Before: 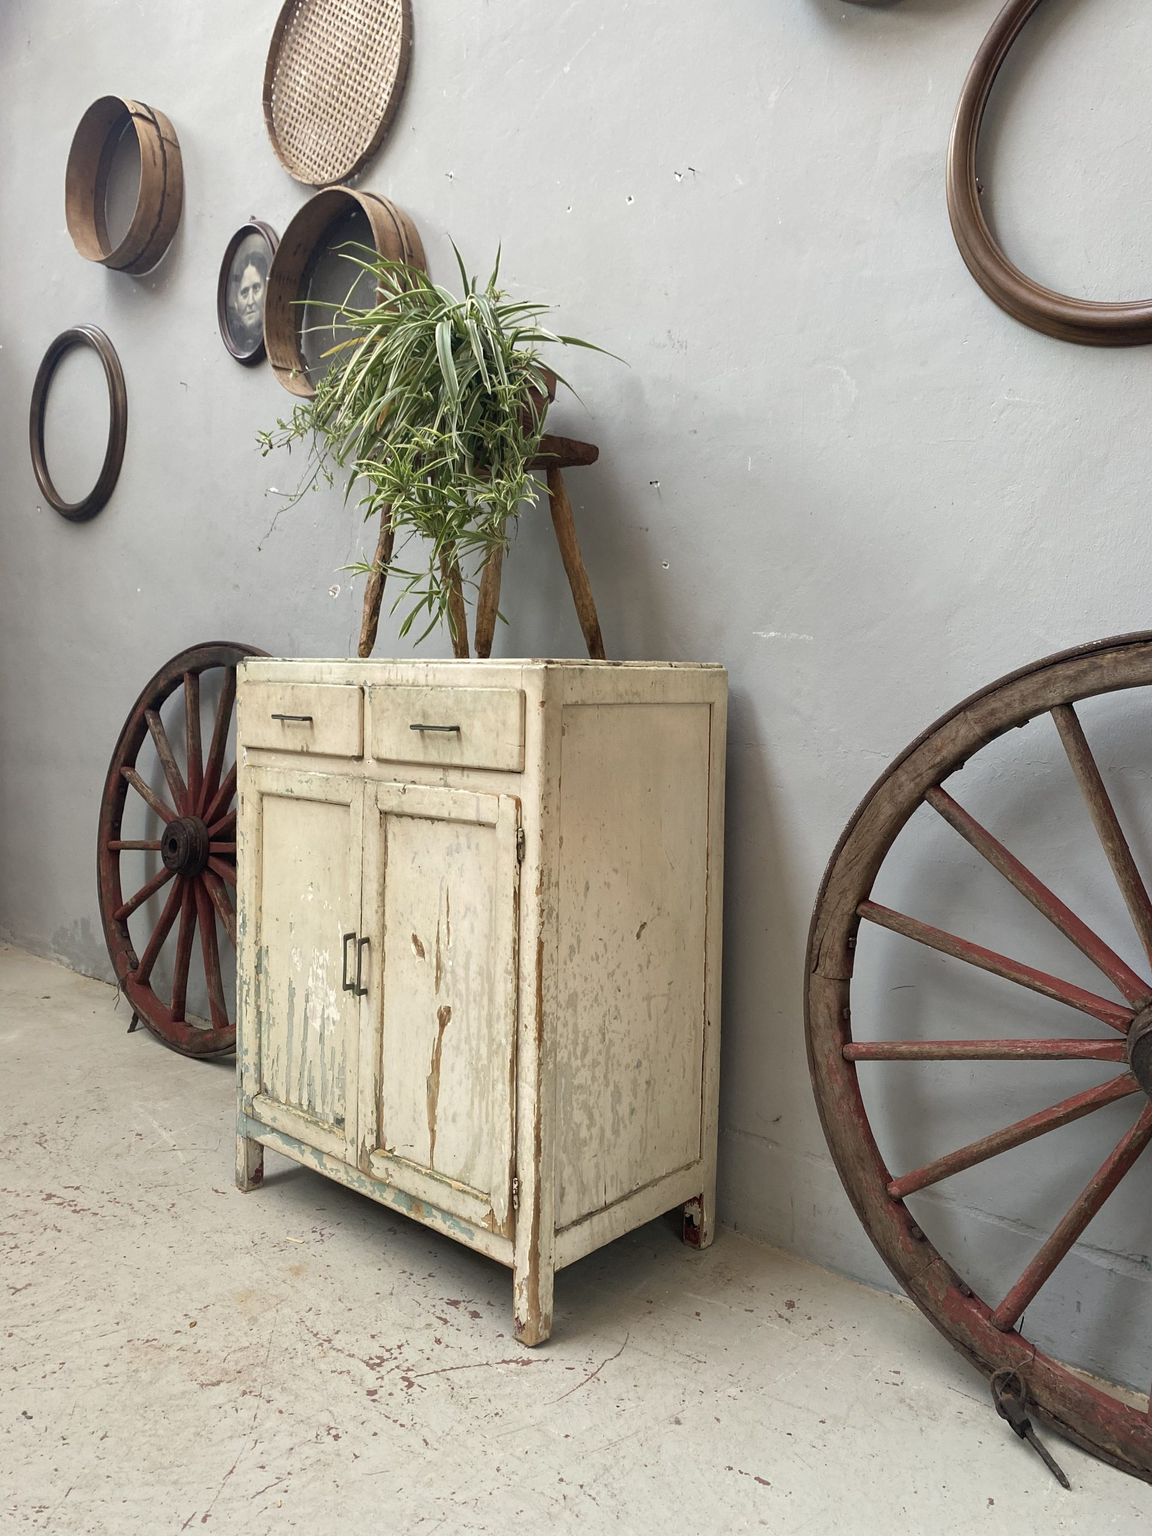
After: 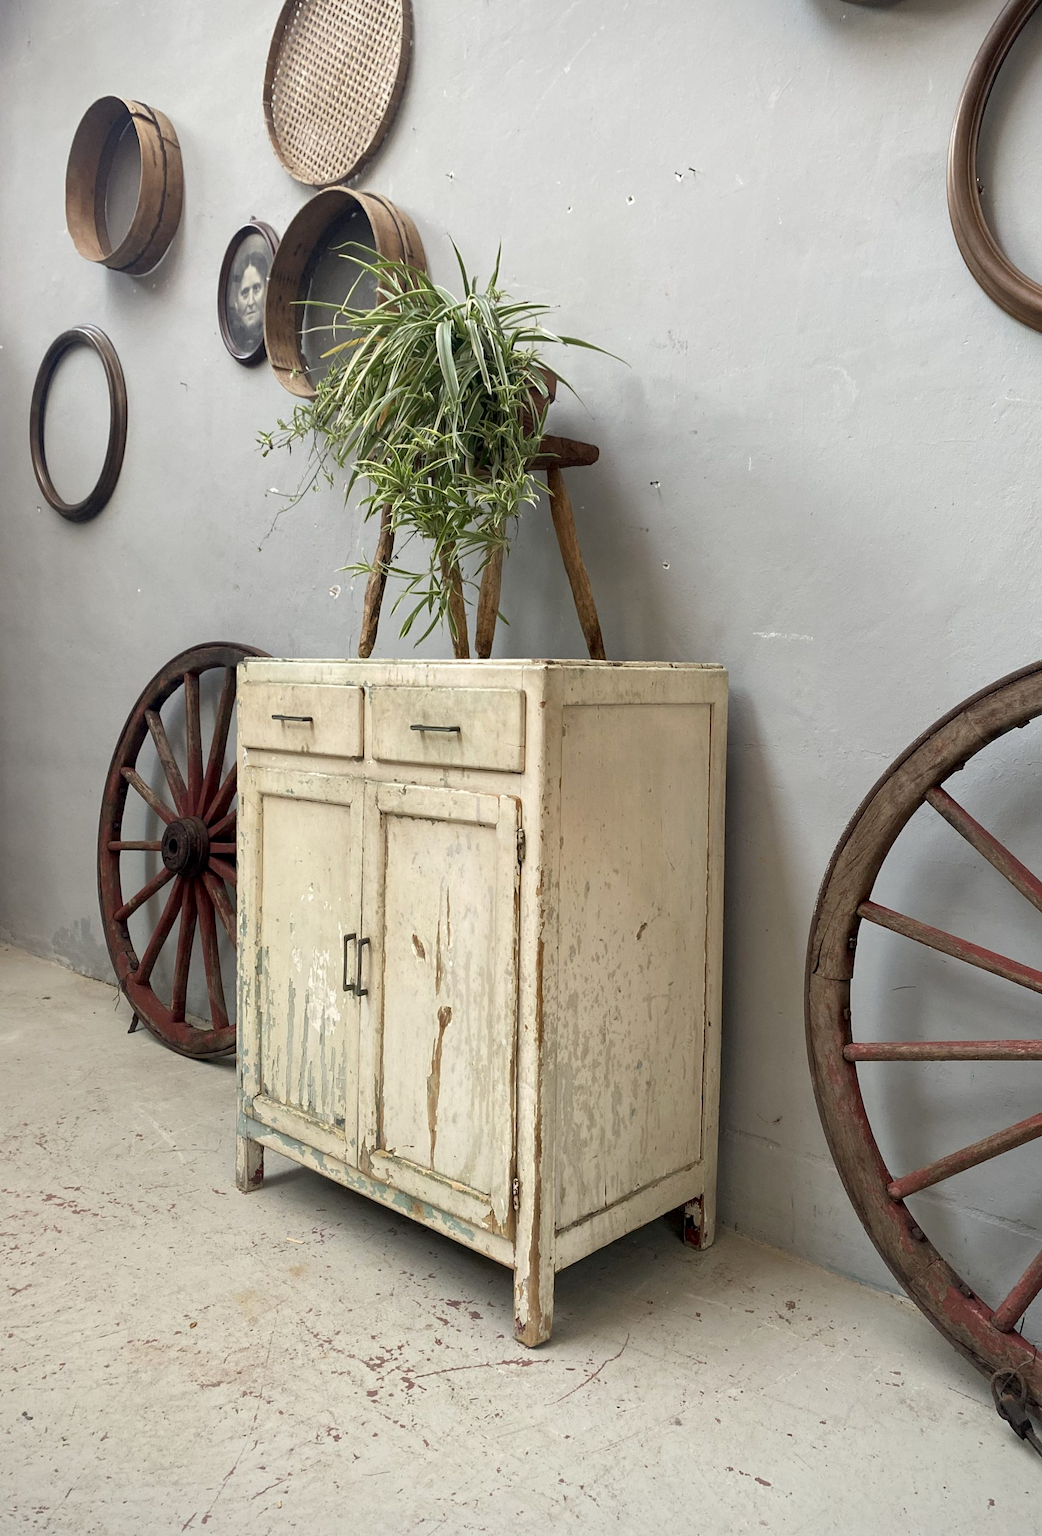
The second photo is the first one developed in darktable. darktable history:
crop: right 9.509%, bottom 0.031%
exposure: black level correction 0.005, exposure 0.014 EV, compensate highlight preservation false
vignetting: fall-off start 100%, fall-off radius 71%, brightness -0.434, saturation -0.2, width/height ratio 1.178, dithering 8-bit output, unbound false
